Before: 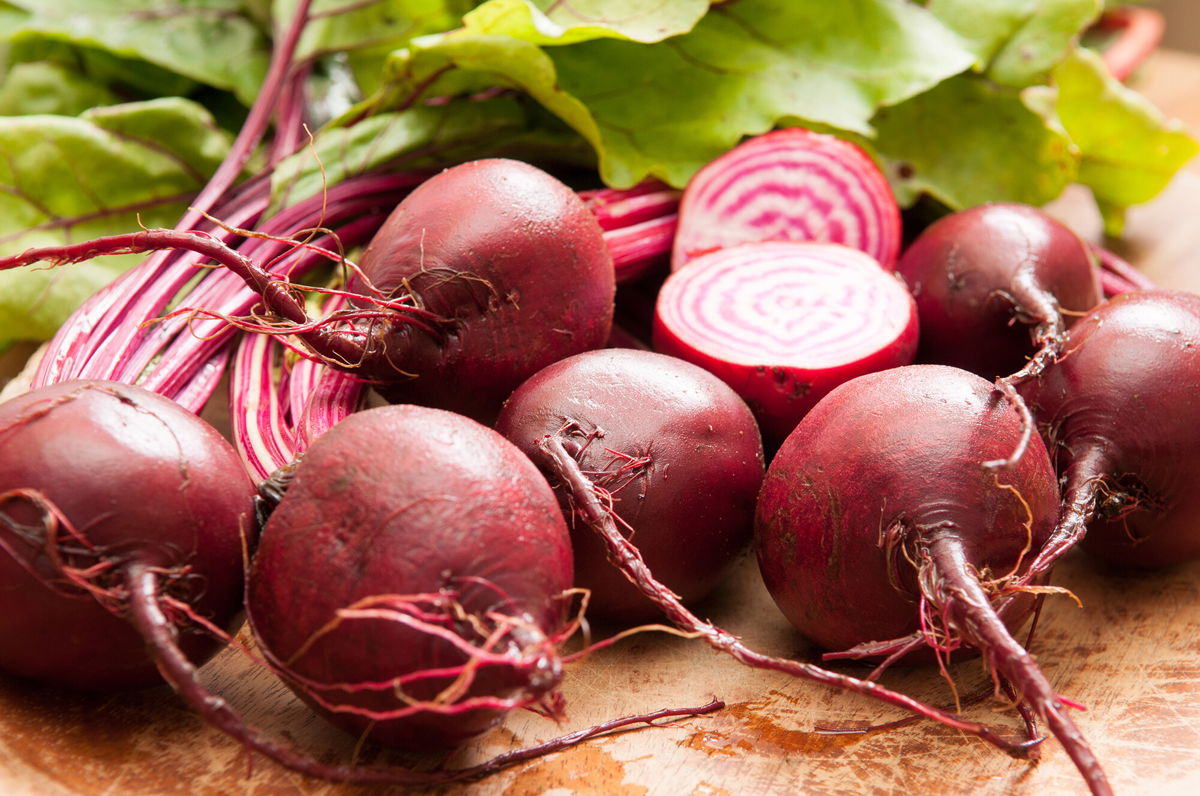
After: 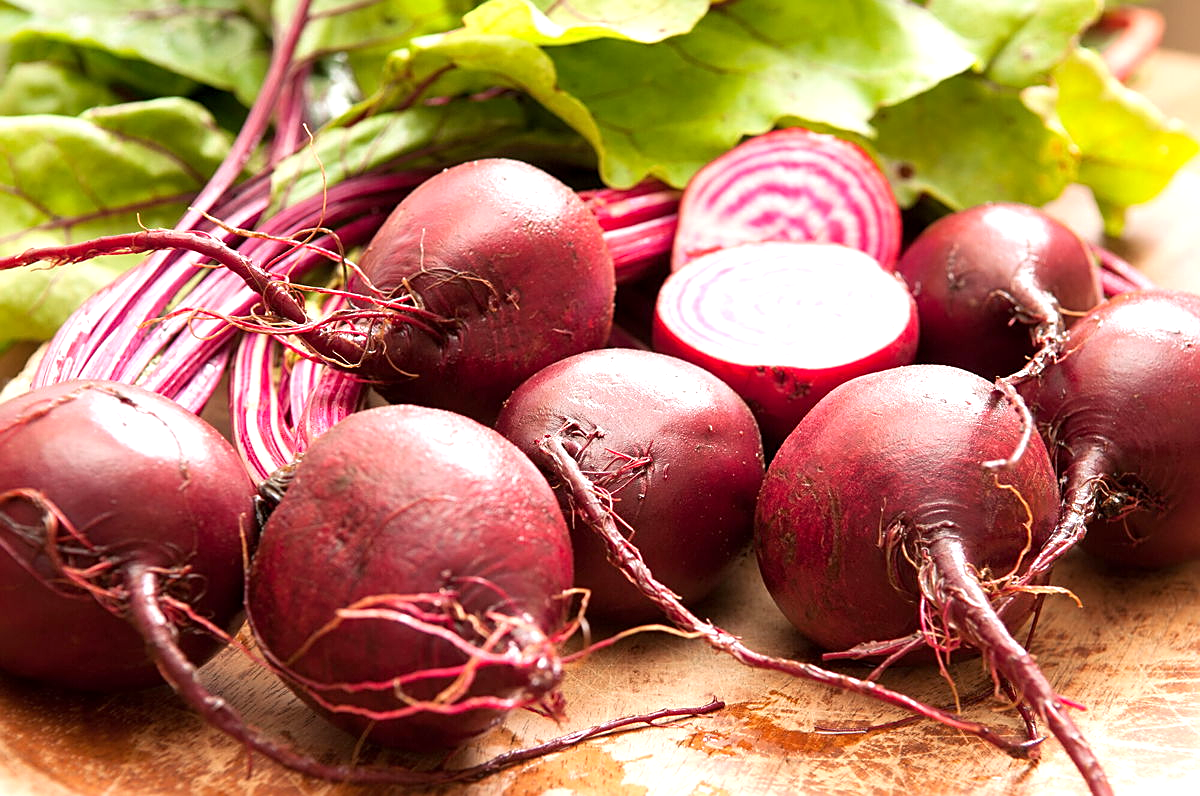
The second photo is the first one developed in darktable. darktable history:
exposure: black level correction 0.001, exposure 0.5 EV, compensate highlight preservation false
sharpen: on, module defaults
